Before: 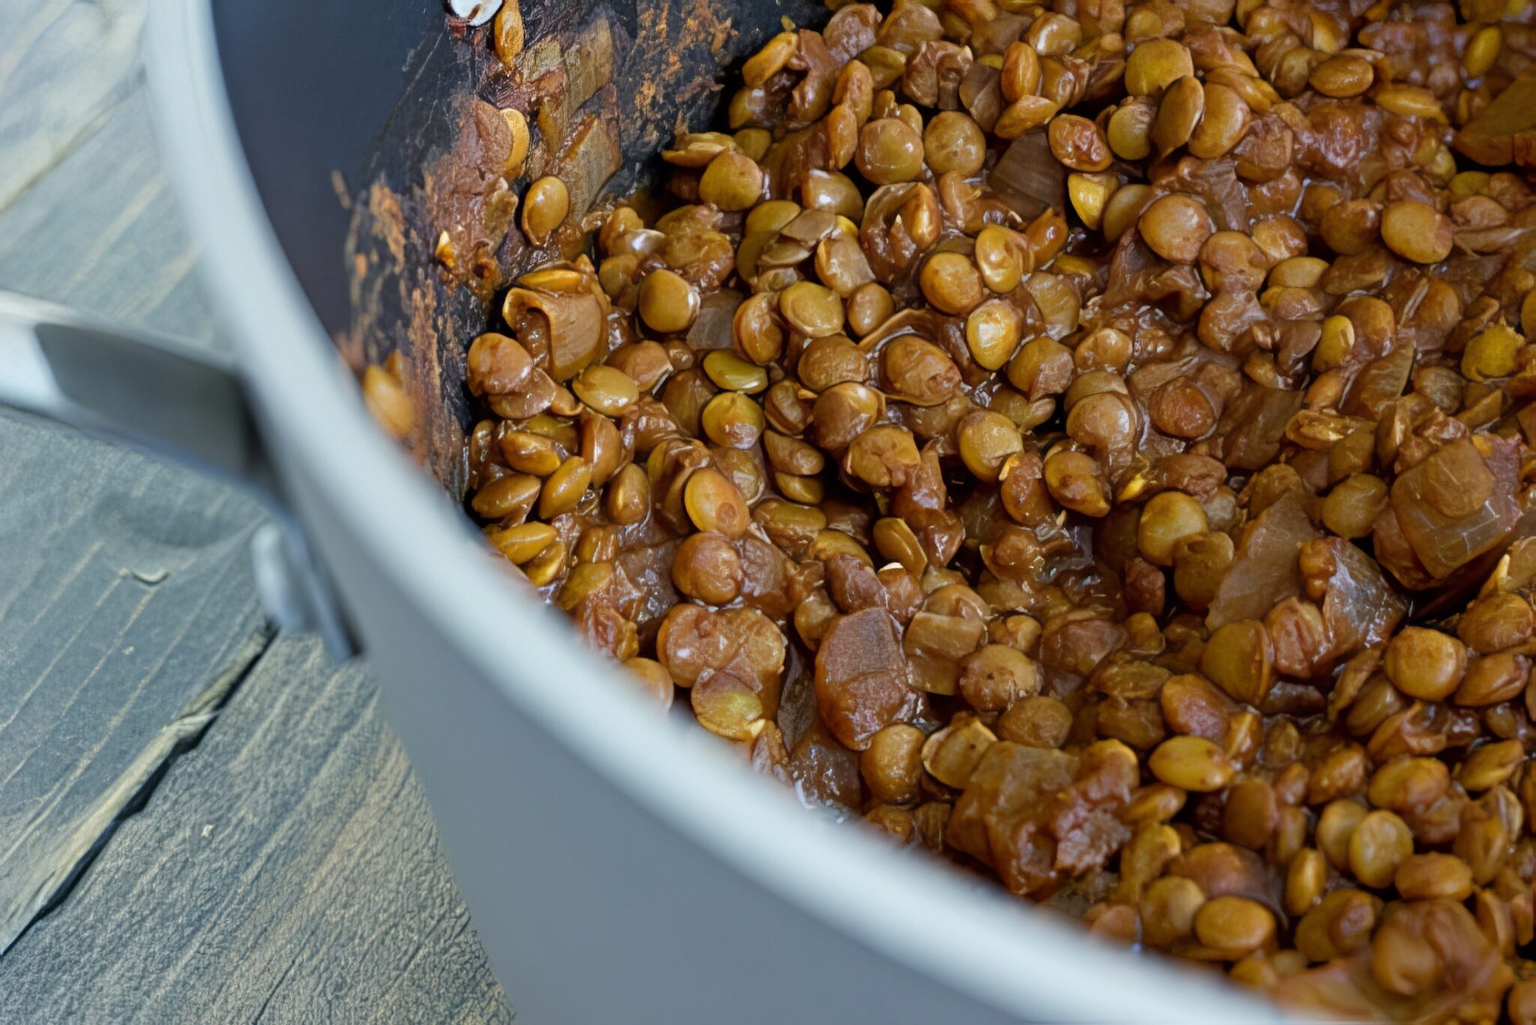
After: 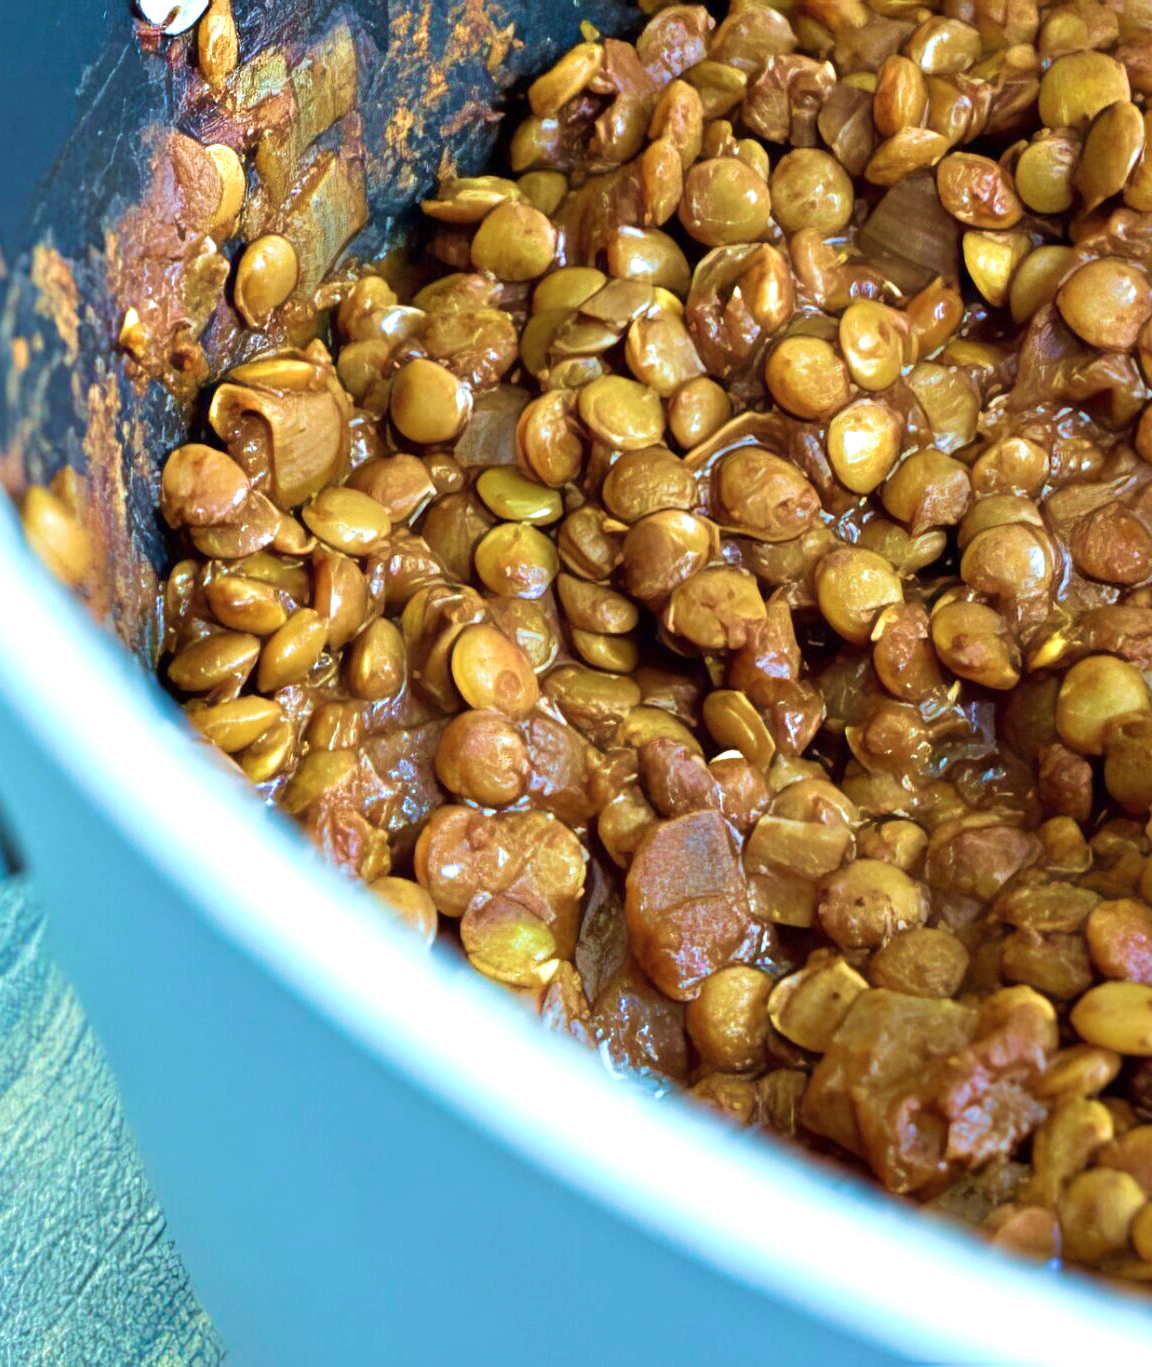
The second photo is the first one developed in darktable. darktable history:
velvia: strength 67.07%, mid-tones bias 0.972
white balance: emerald 1
exposure: exposure 0.935 EV, compensate highlight preservation false
color correction: highlights a* -10.04, highlights b* -10.37
crop and rotate: left 22.516%, right 21.234%
